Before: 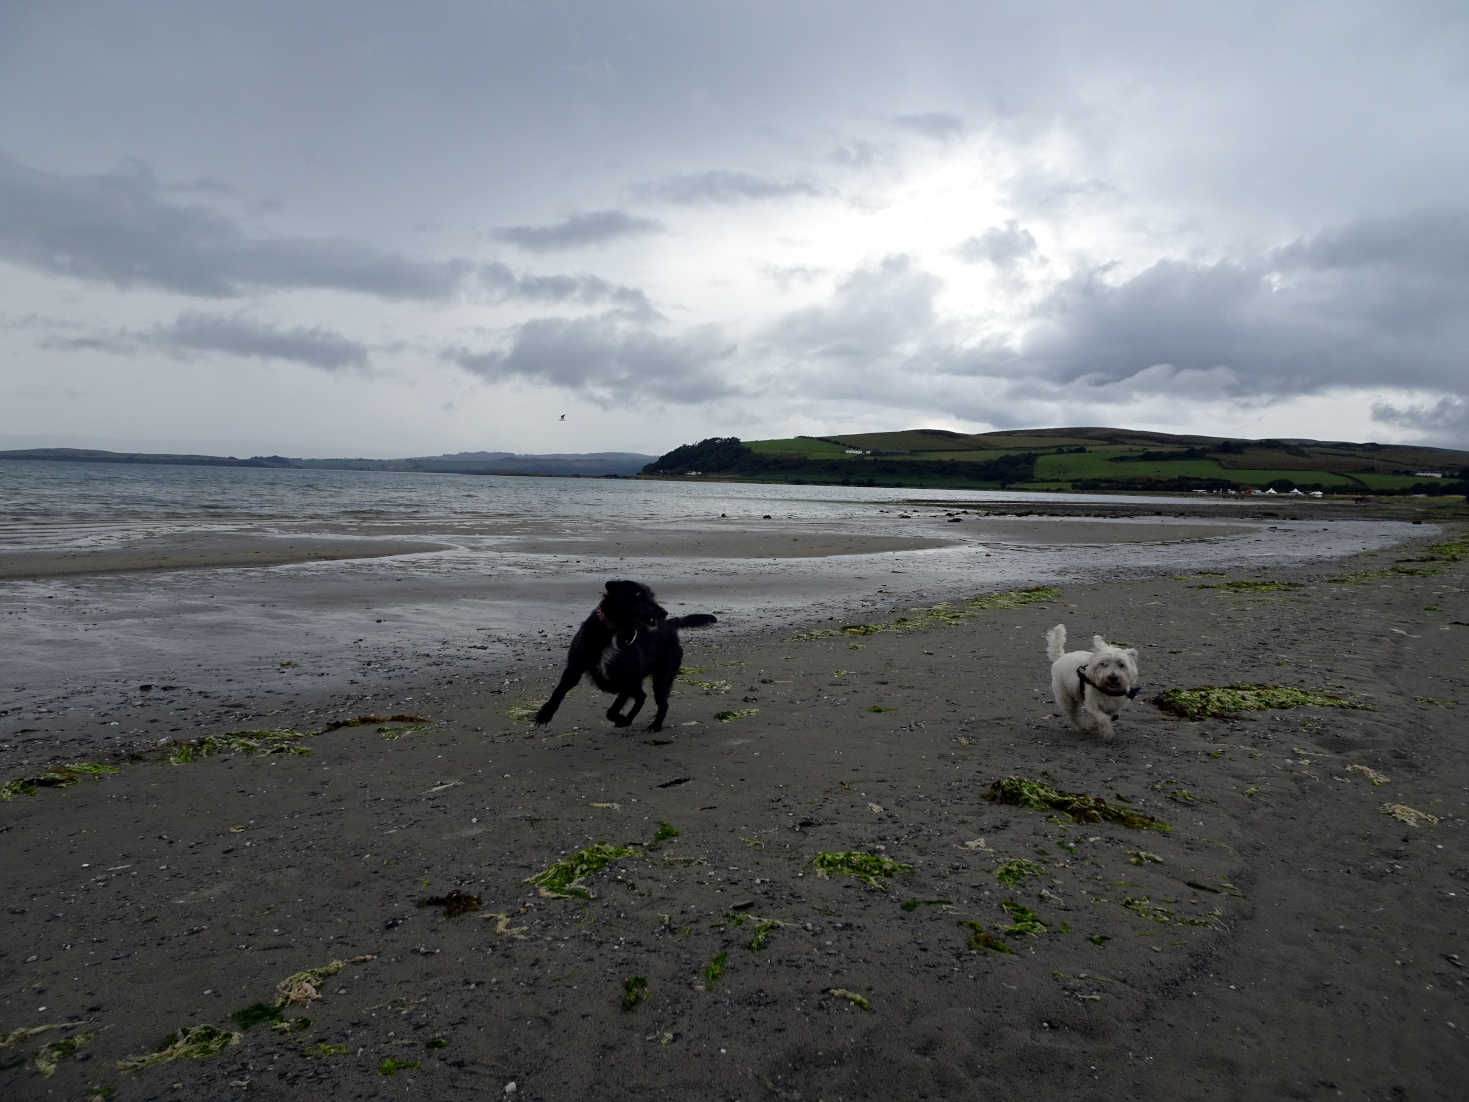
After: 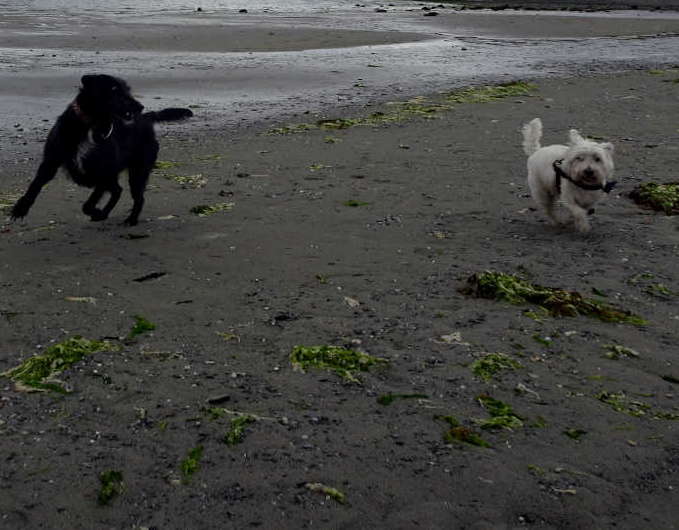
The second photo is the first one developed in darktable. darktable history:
crop: left 35.708%, top 45.992%, right 18.07%, bottom 5.91%
exposure: compensate exposure bias true, compensate highlight preservation false
